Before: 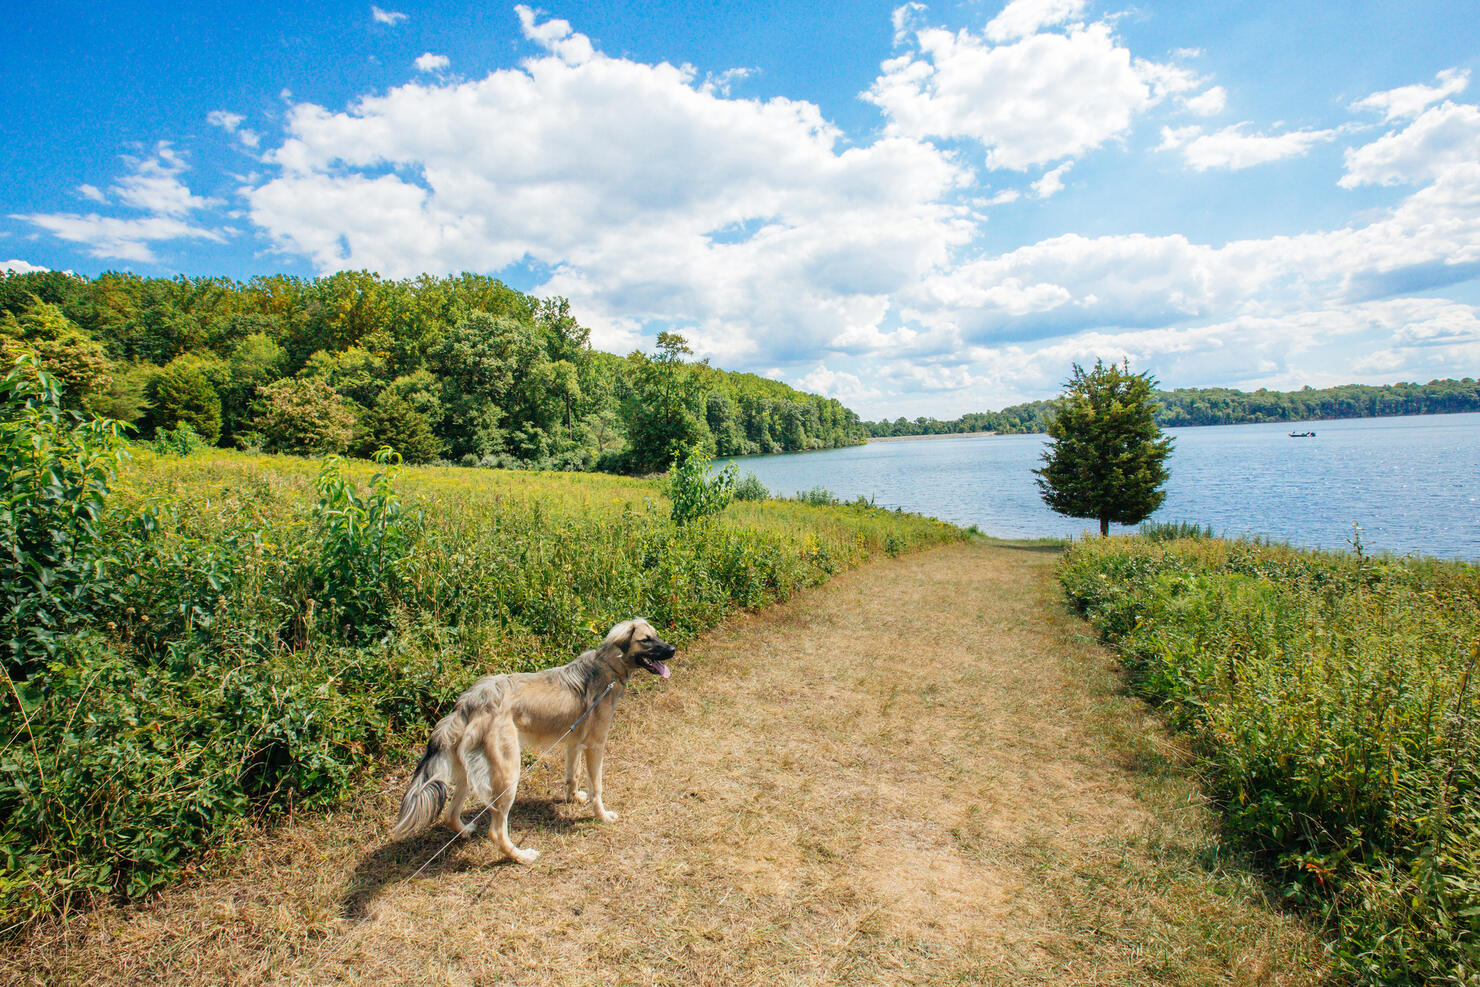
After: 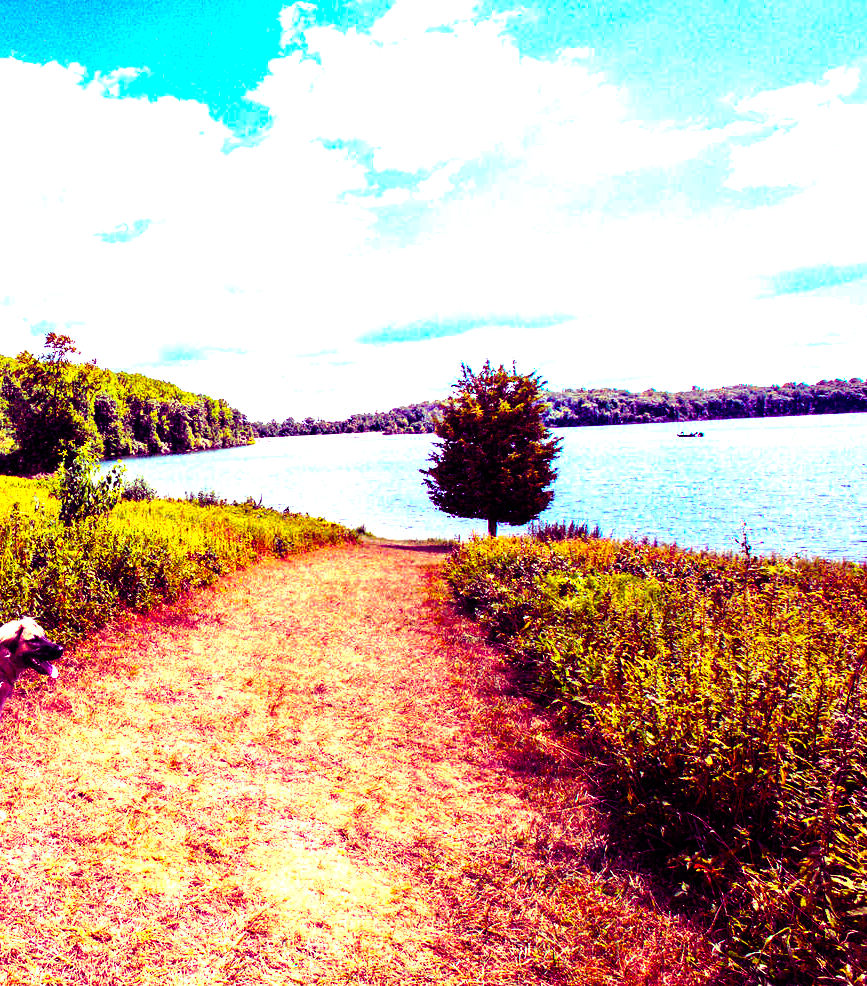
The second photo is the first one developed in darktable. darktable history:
color balance rgb: linear chroma grading › global chroma 9%, perceptual saturation grading › global saturation 36%, perceptual saturation grading › shadows 35%, perceptual brilliance grading › global brilliance 15%, perceptual brilliance grading › shadows -35%, global vibrance 15%
crop: left 41.402%
exposure: exposure 0.999 EV, compensate highlight preservation false
color balance: mode lift, gamma, gain (sRGB), lift [1, 1, 0.101, 1]
